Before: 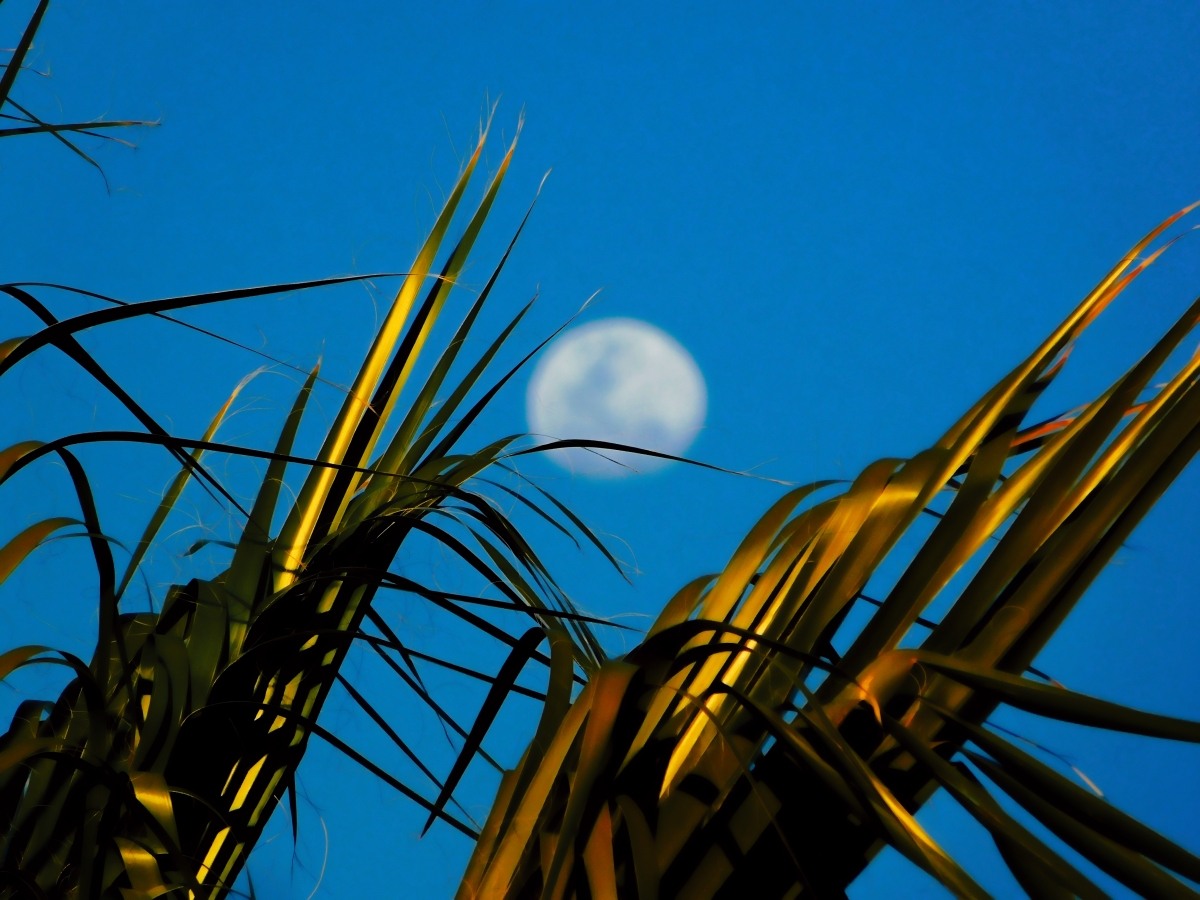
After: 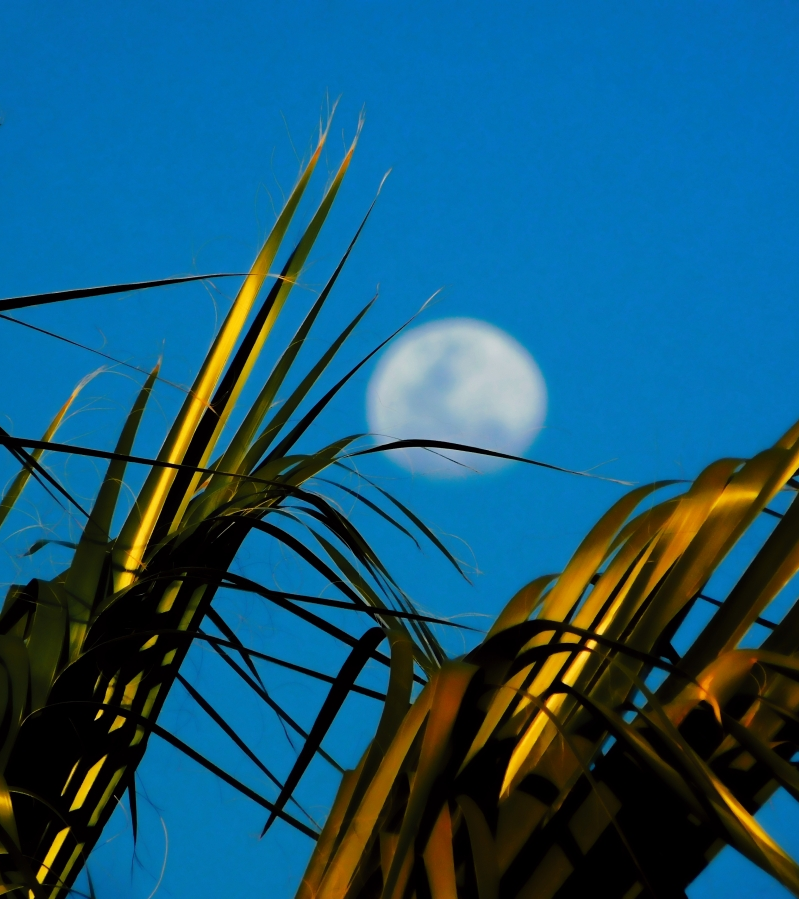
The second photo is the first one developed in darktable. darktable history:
crop and rotate: left 13.37%, right 20.046%
